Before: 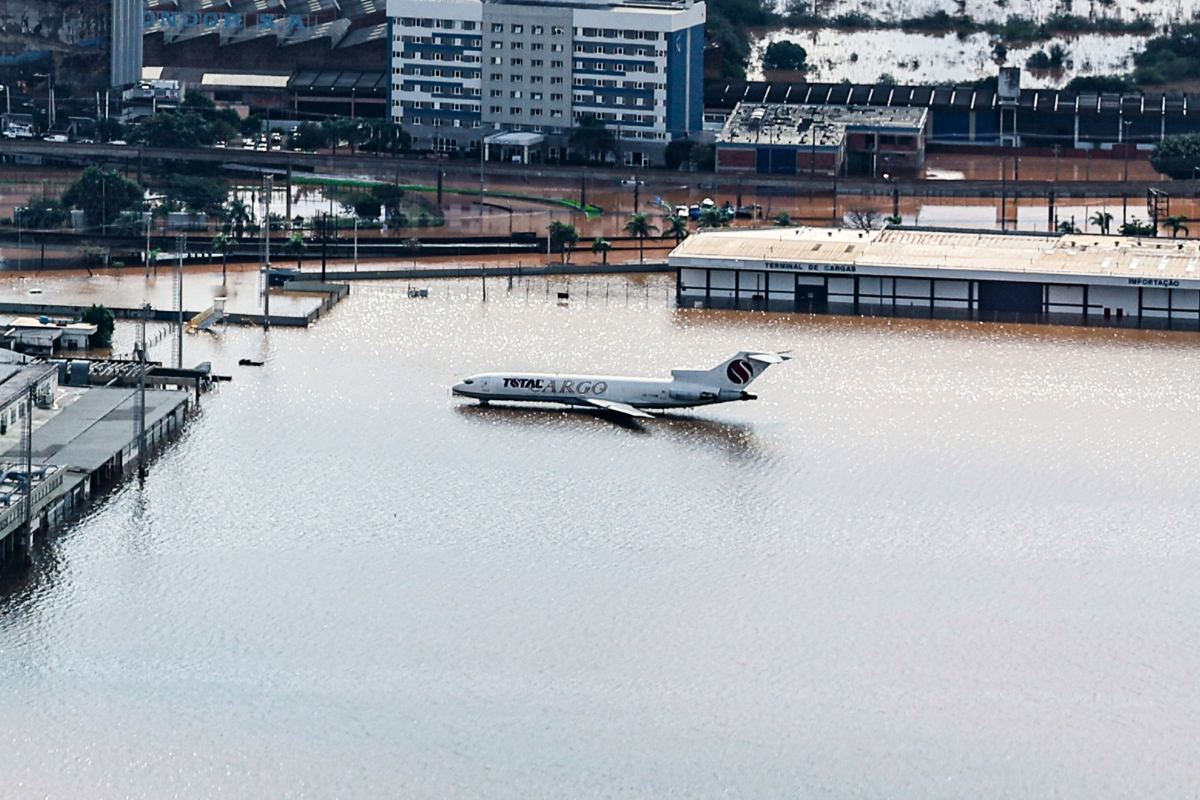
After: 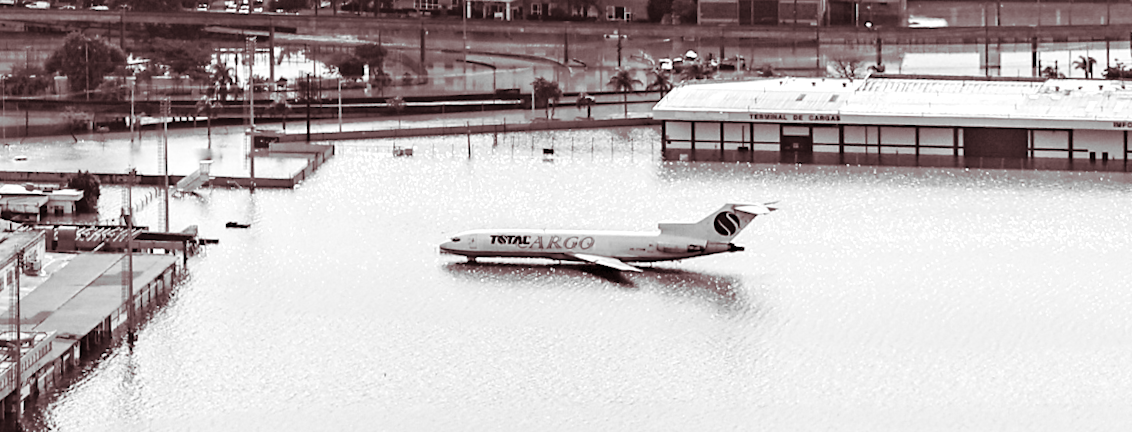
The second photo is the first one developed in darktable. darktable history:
contrast brightness saturation: brightness 0.18, saturation -0.5
rotate and perspective: rotation -1.24°, automatic cropping off
monochrome: a 14.95, b -89.96
exposure: black level correction 0.001, exposure 0.5 EV, compensate exposure bias true, compensate highlight preservation false
white balance: emerald 1
crop: left 1.744%, top 19.225%, right 5.069%, bottom 28.357%
split-toning: shadows › saturation 0.41, highlights › saturation 0, compress 33.55%
